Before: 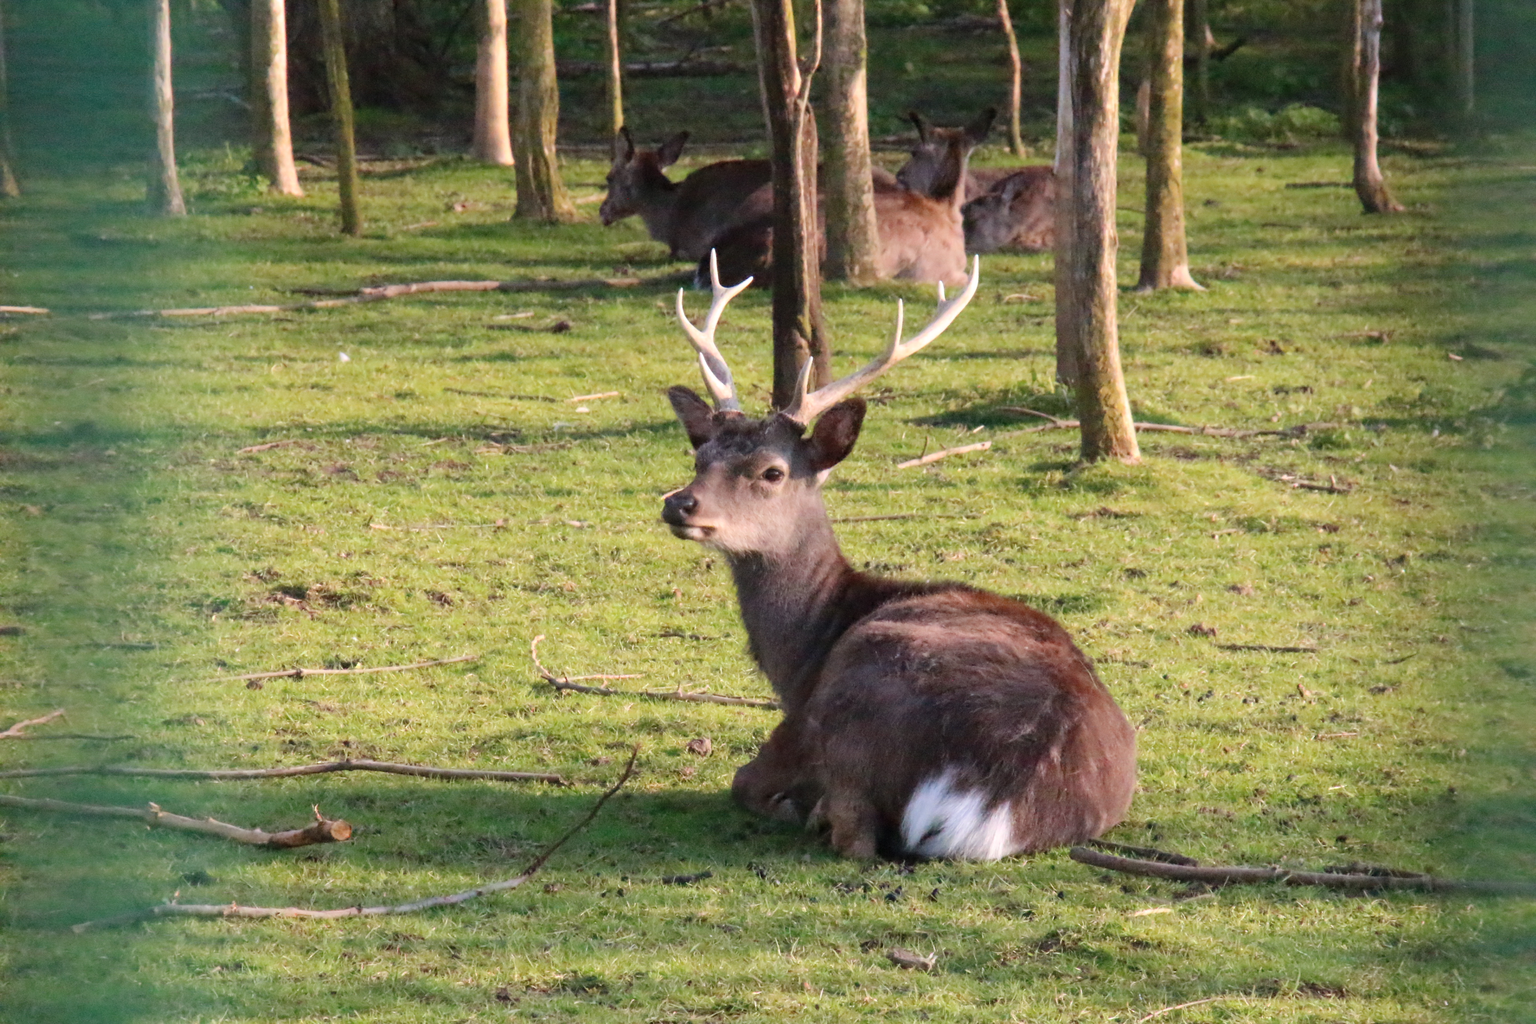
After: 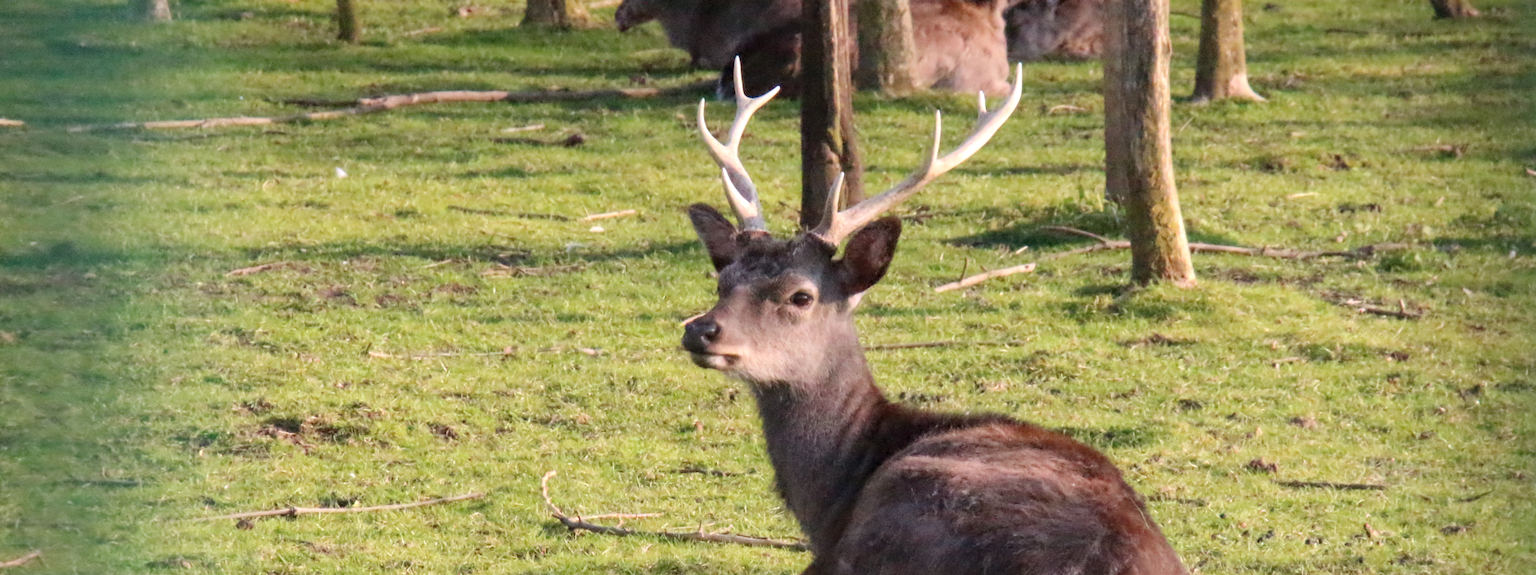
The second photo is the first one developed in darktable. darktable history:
crop: left 1.744%, top 19.225%, right 5.069%, bottom 28.357%
local contrast: highlights 100%, shadows 100%, detail 120%, midtone range 0.2
